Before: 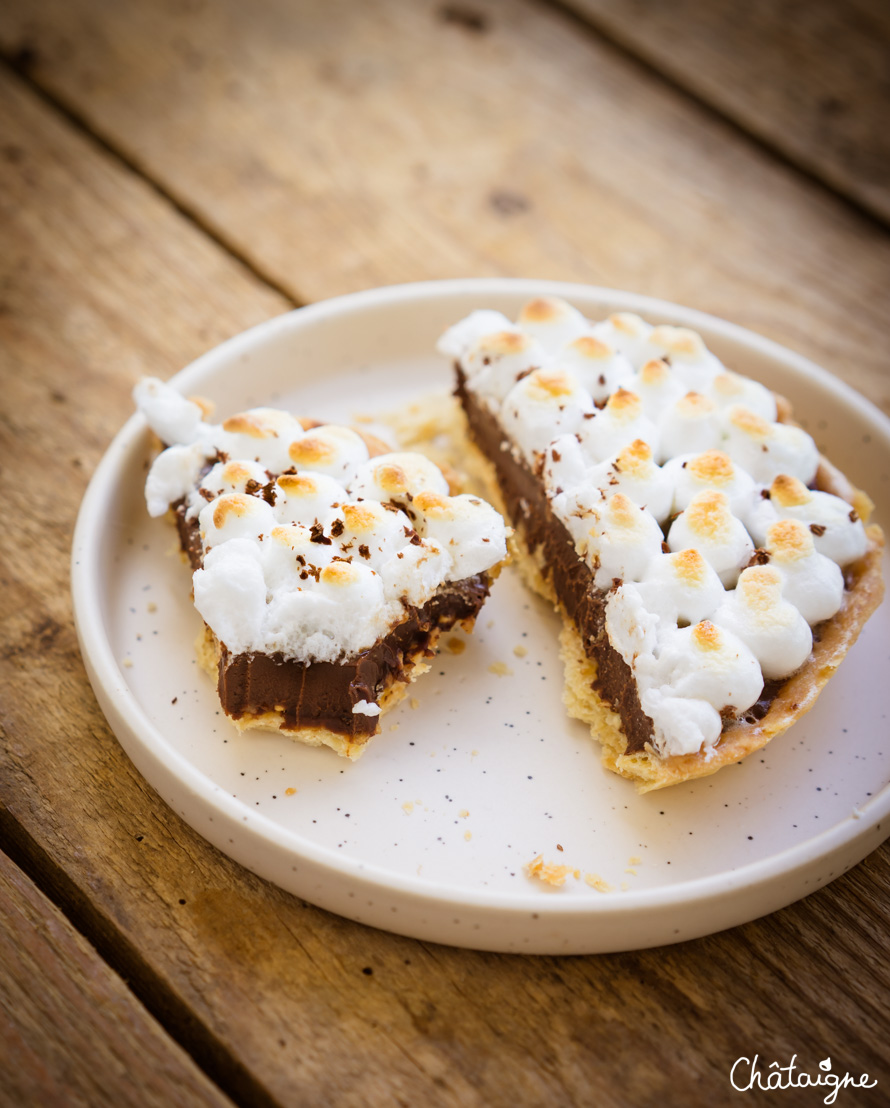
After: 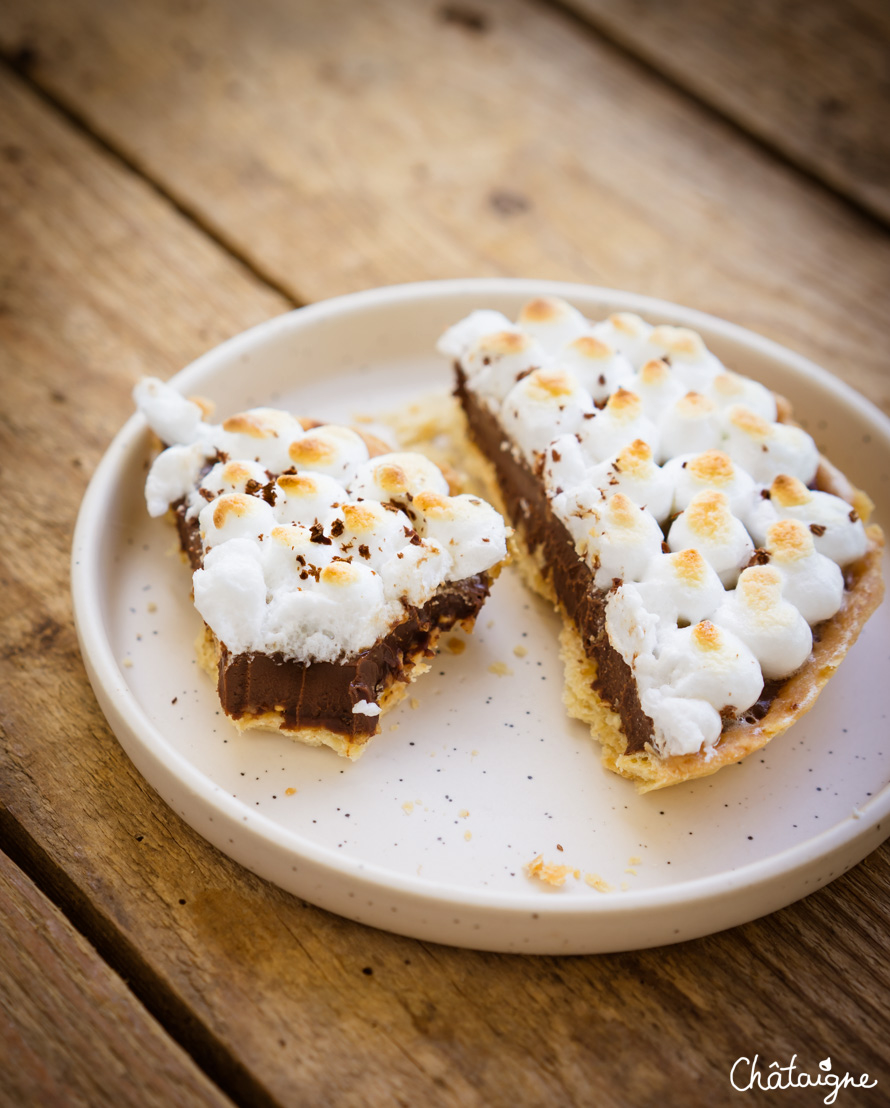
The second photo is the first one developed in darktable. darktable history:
shadows and highlights: shadows 36.46, highlights -27.64, soften with gaussian
